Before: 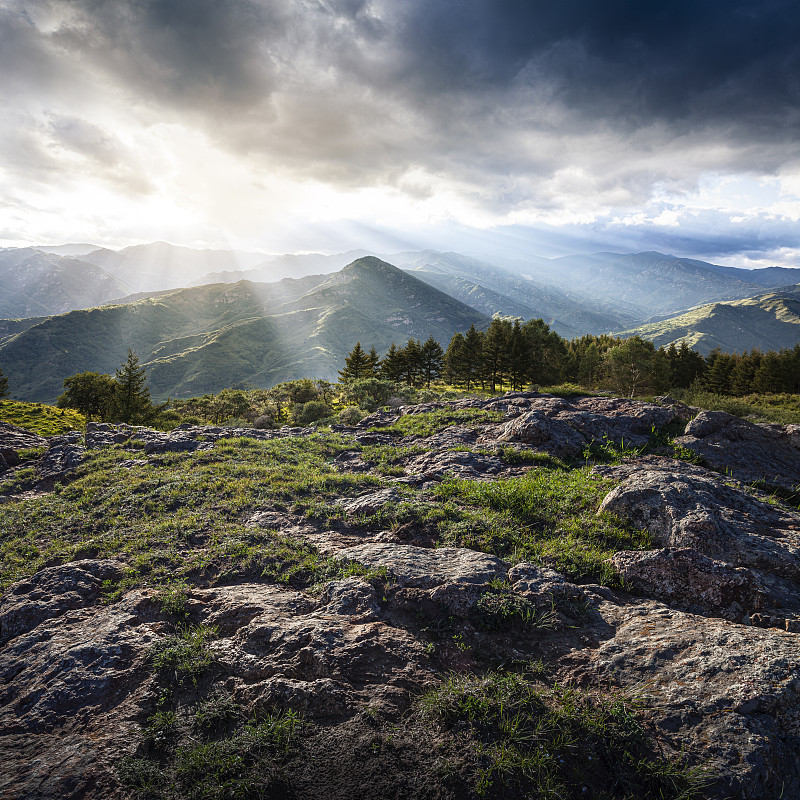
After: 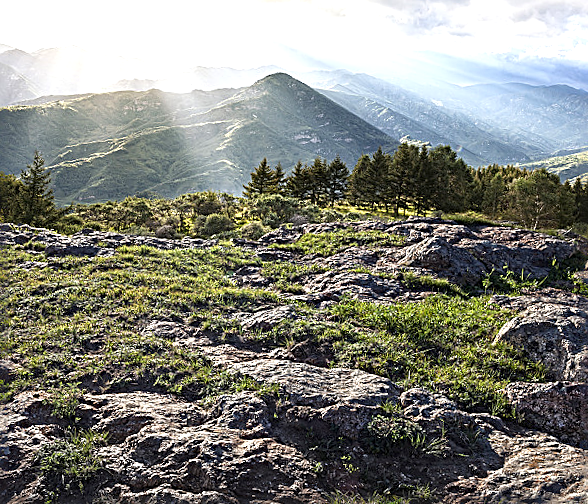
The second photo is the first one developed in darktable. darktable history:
crop and rotate: angle -3.45°, left 9.925%, top 21.18%, right 12.175%, bottom 12.029%
exposure: black level correction 0.001, exposure 0.5 EV, compensate highlight preservation false
sharpen: radius 2.819, amount 0.728
